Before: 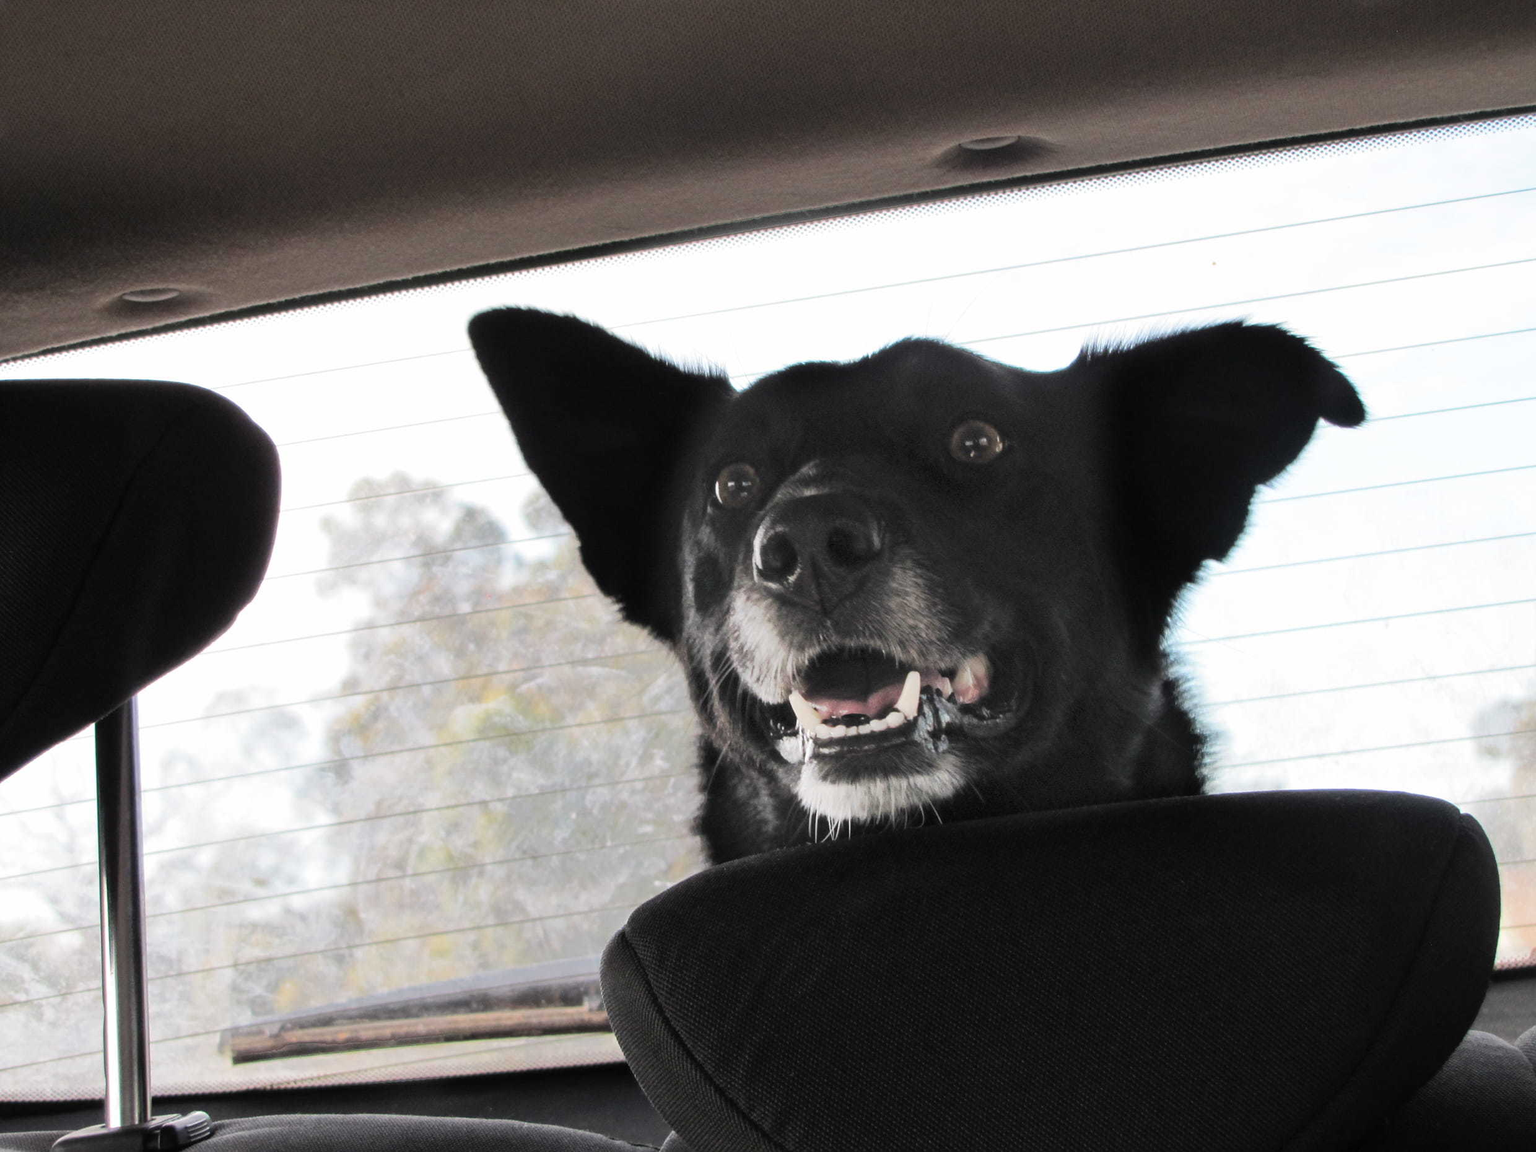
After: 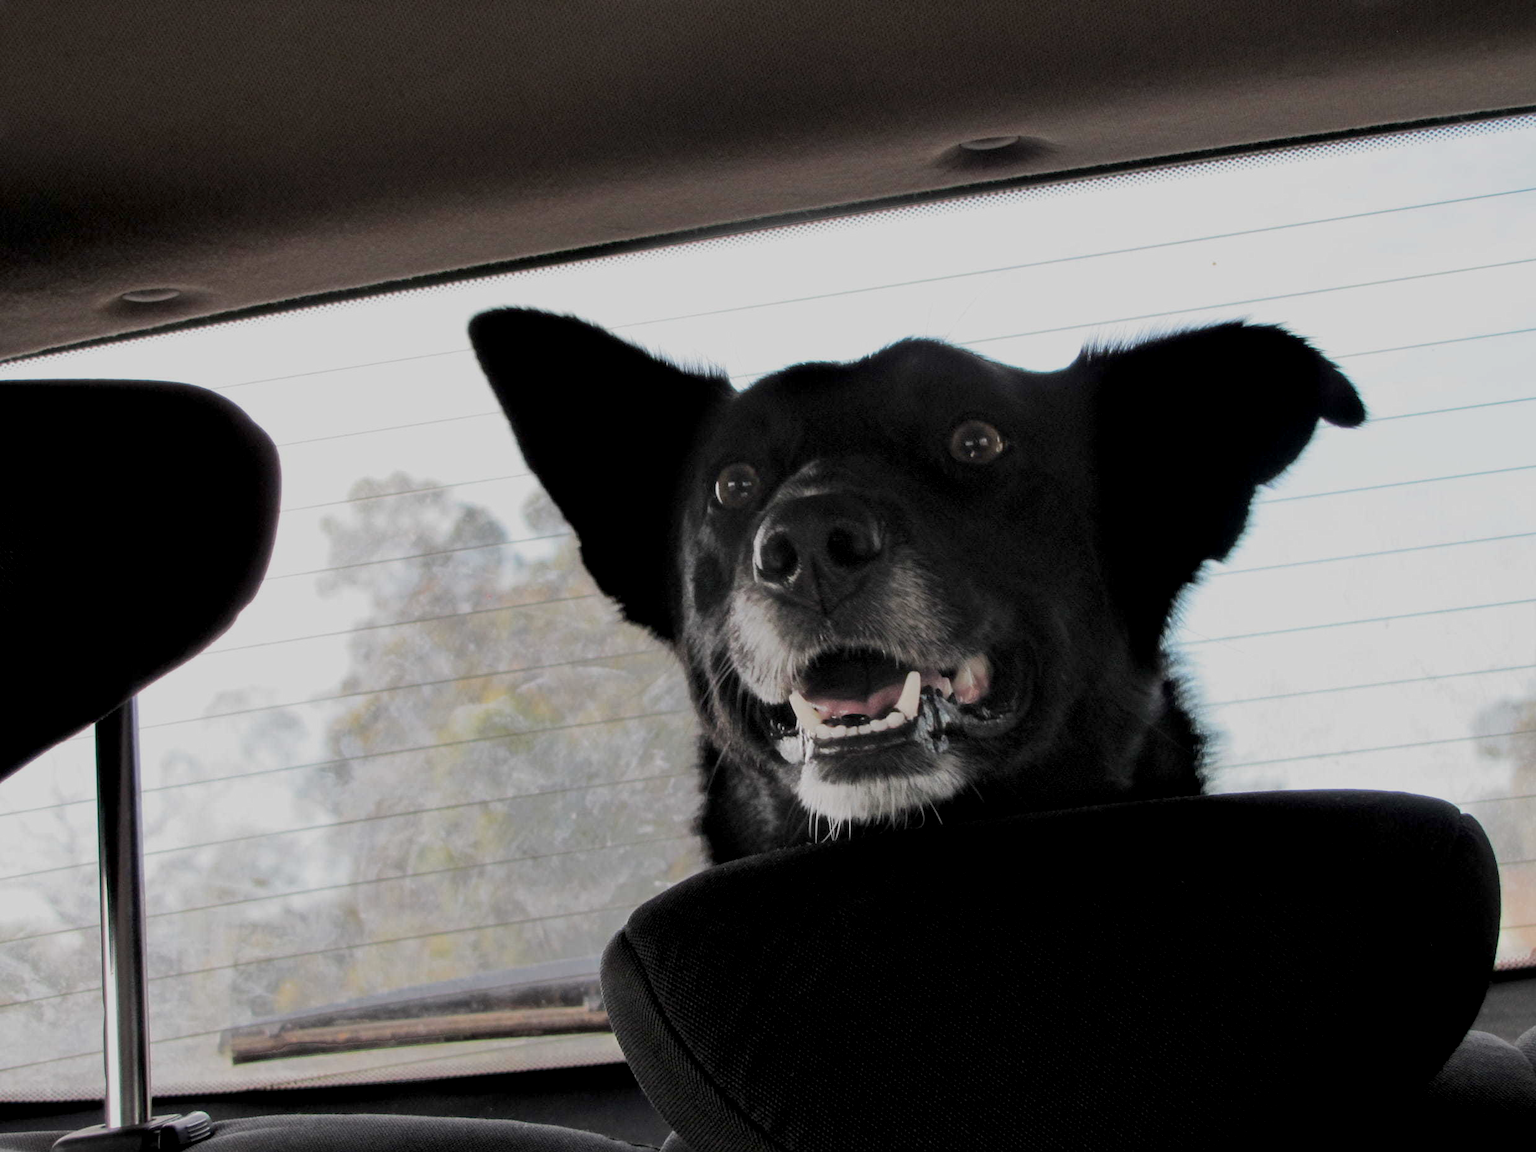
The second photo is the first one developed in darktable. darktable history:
exposure: black level correction 0.009, exposure -0.624 EV, compensate exposure bias true, compensate highlight preservation false
